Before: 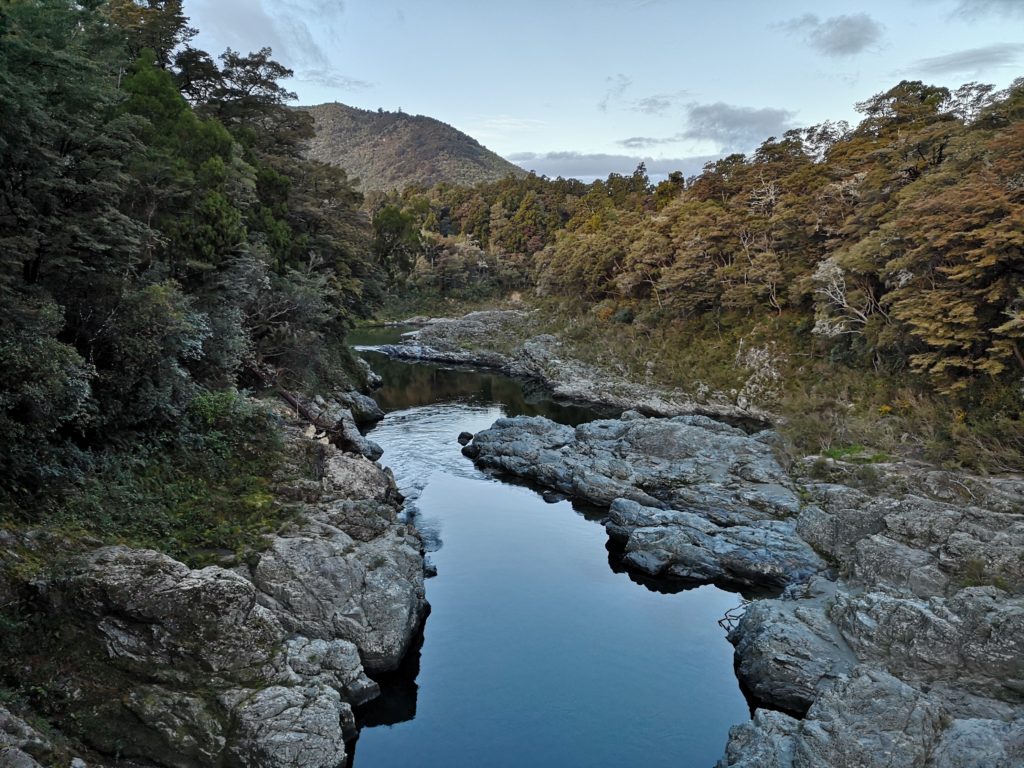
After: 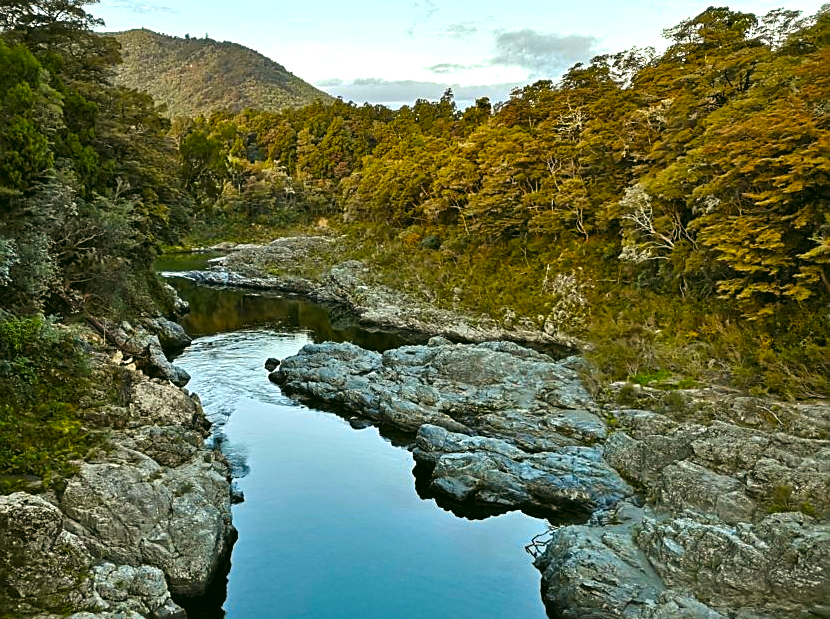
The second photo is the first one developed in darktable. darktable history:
crop: left 18.936%, top 9.705%, bottom 9.66%
color correction: highlights a* -0.538, highlights b* 9.2, shadows a* -9.18, shadows b* 1.58
exposure: black level correction 0.001, exposure 0.5 EV, compensate exposure bias true, compensate highlight preservation false
levels: levels [0.026, 0.507, 0.987]
color balance rgb: power › chroma 2.512%, power › hue 68.88°, global offset › luminance 0.513%, linear chroma grading › global chroma 15.493%, perceptual saturation grading › global saturation 43.015%
sharpen: on, module defaults
